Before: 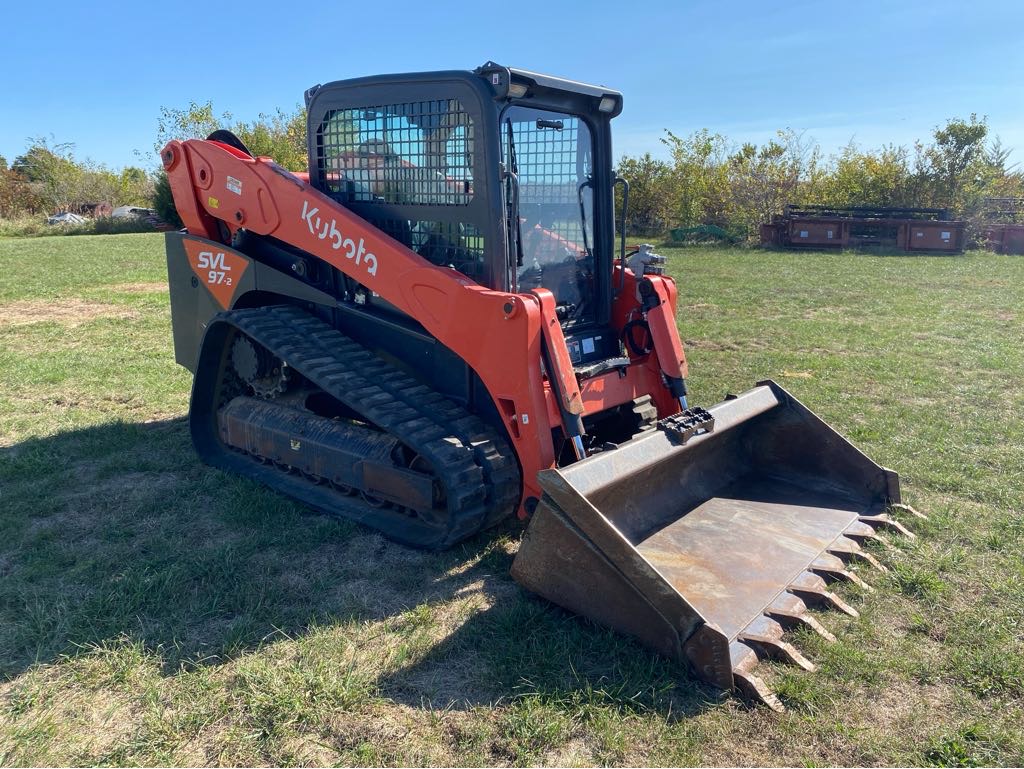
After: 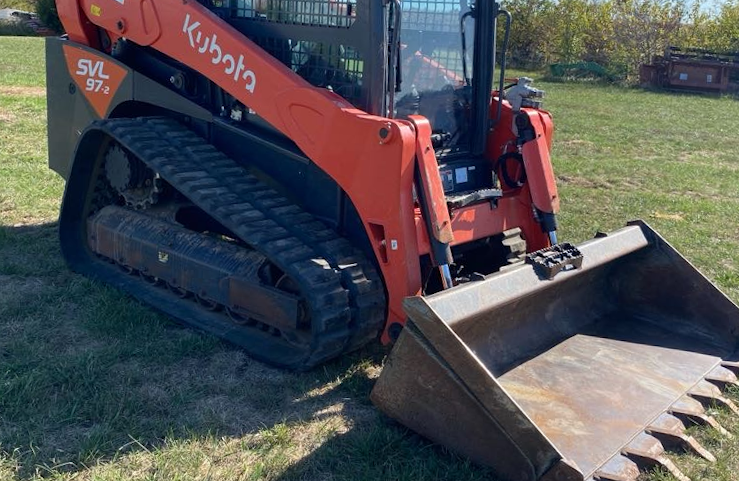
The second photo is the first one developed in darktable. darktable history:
white balance: emerald 1
crop and rotate: angle -3.37°, left 9.79%, top 20.73%, right 12.42%, bottom 11.82%
